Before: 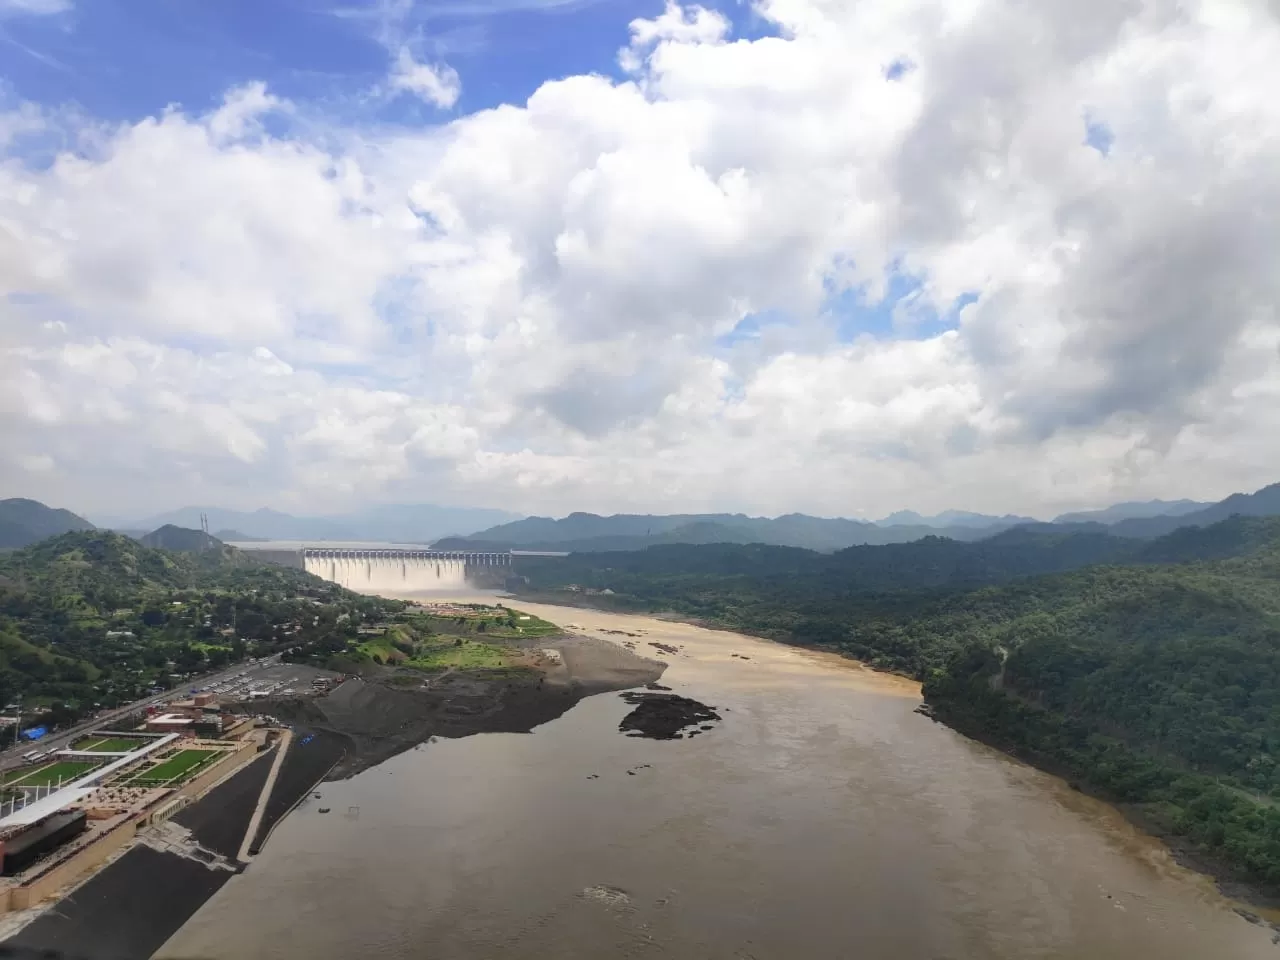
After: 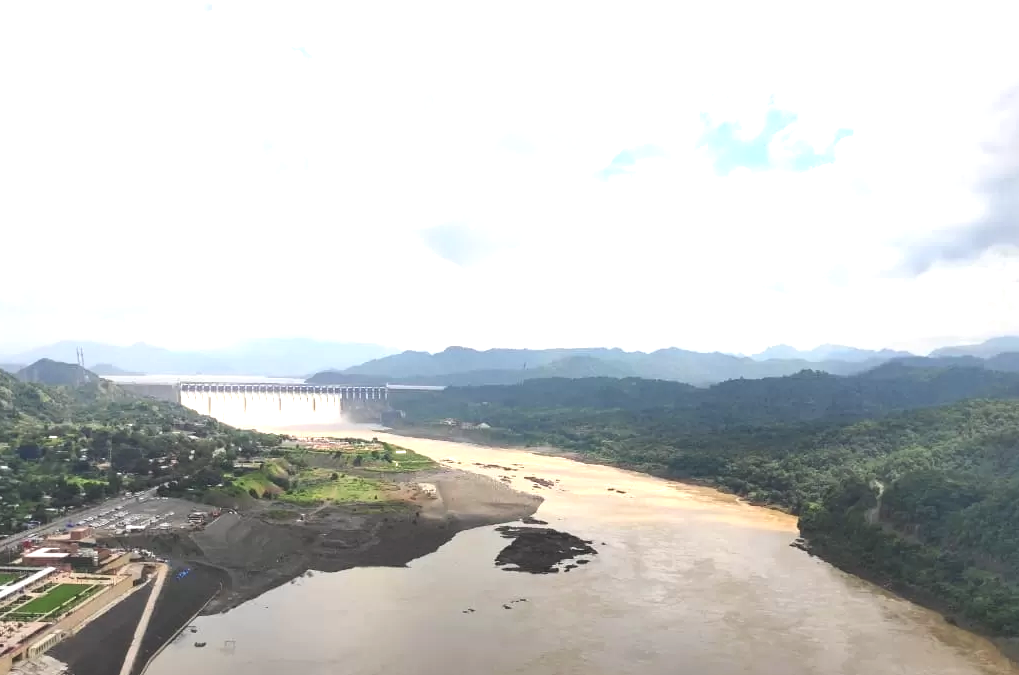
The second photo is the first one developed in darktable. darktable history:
exposure: black level correction -0.006, exposure 1 EV, compensate exposure bias true, compensate highlight preservation false
contrast brightness saturation: contrast 0.073
crop: left 9.695%, top 17.292%, right 10.639%, bottom 12.383%
